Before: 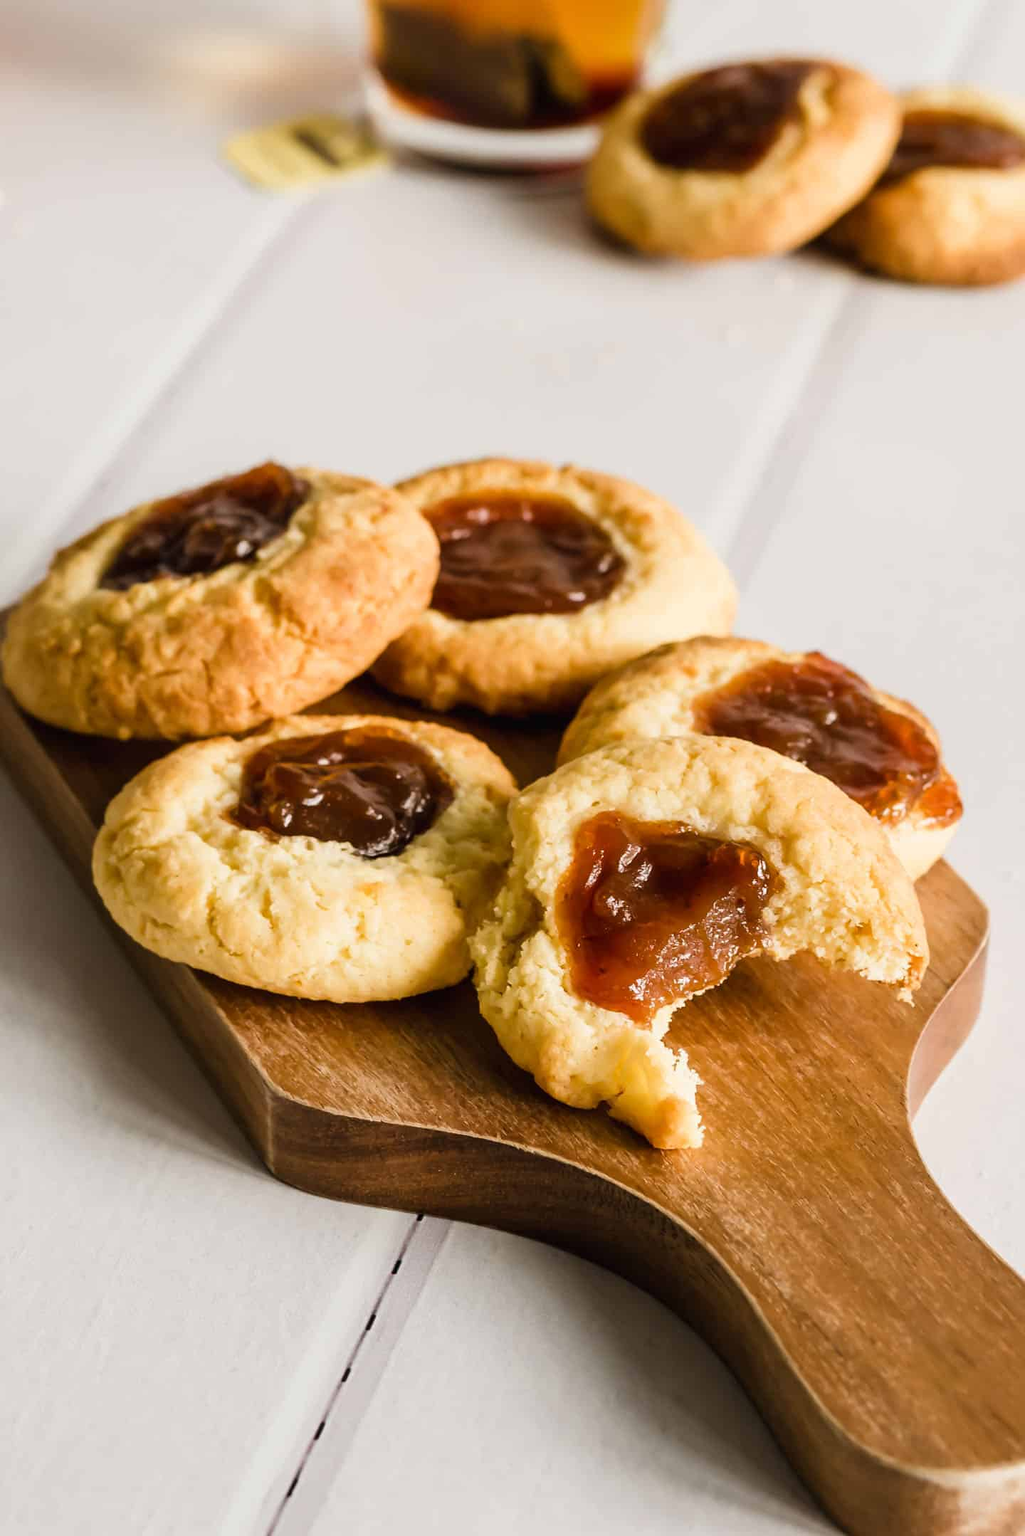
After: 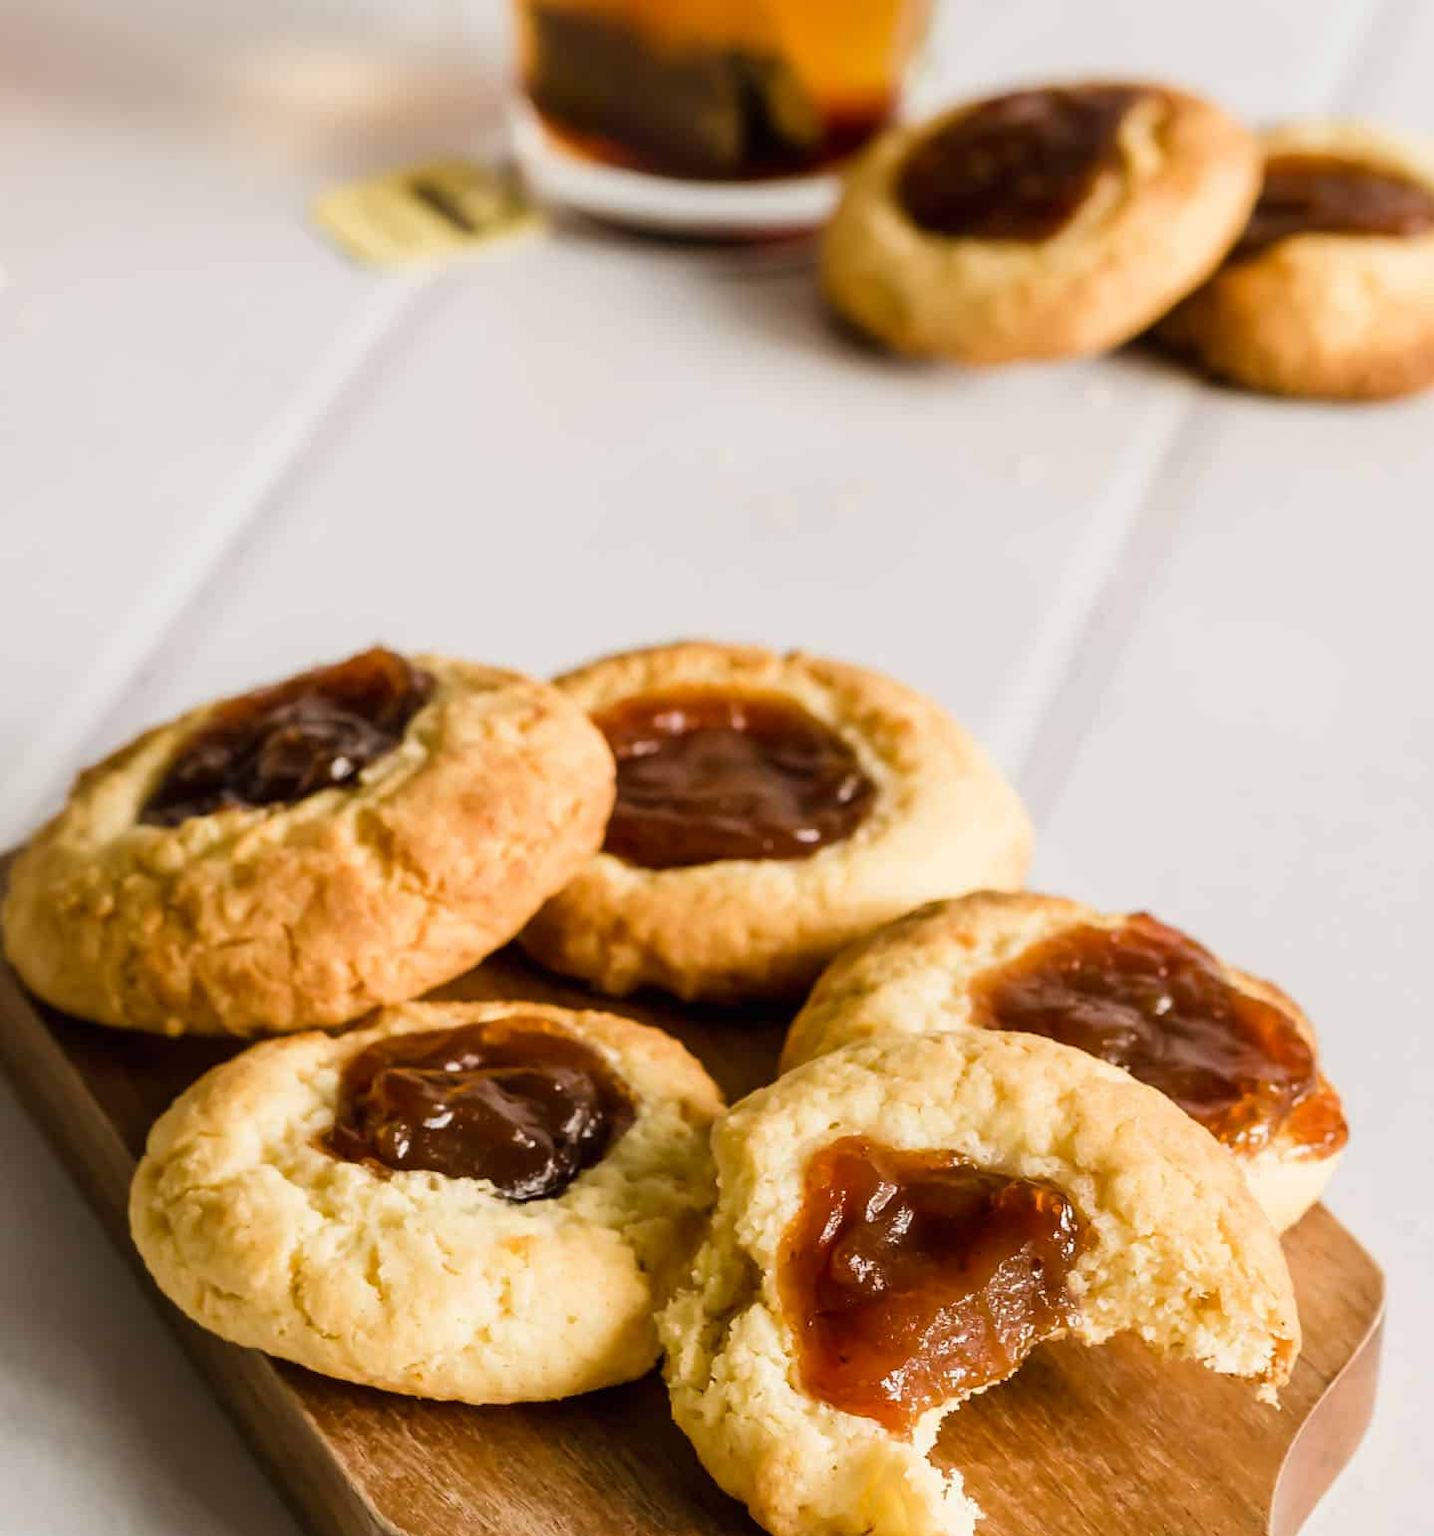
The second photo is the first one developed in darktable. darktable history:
exposure: black level correction 0.001, compensate highlight preservation false
crop: bottom 28.576%
